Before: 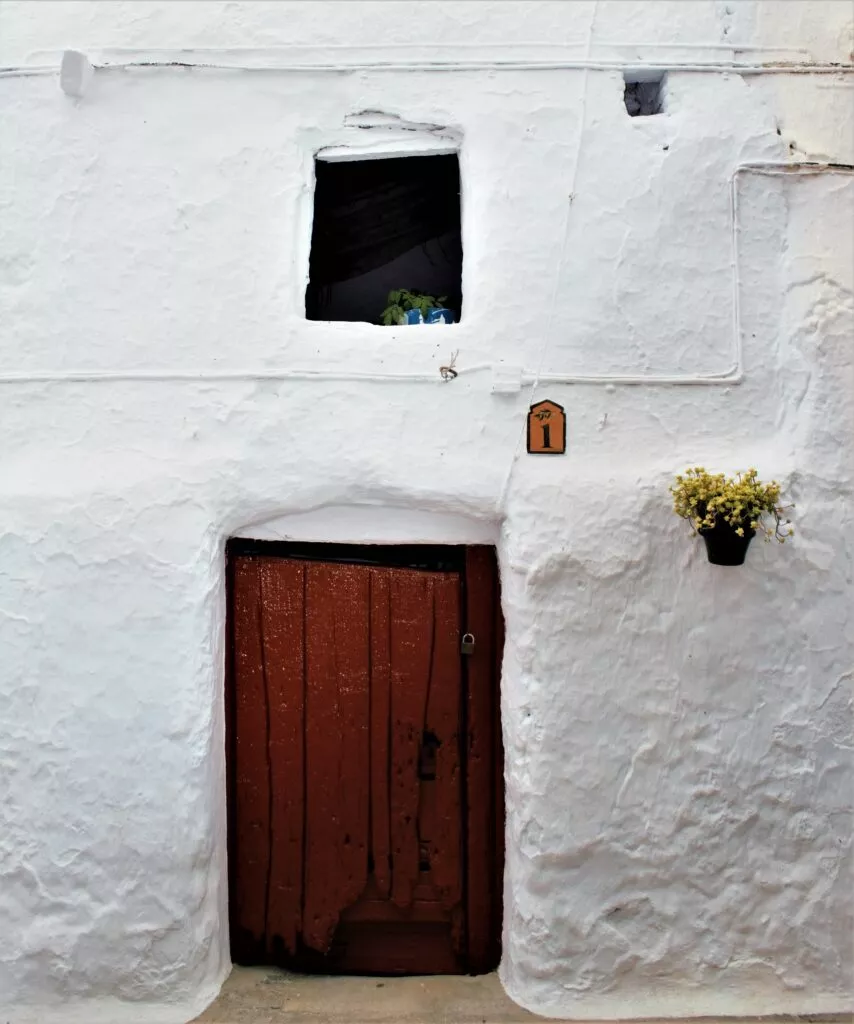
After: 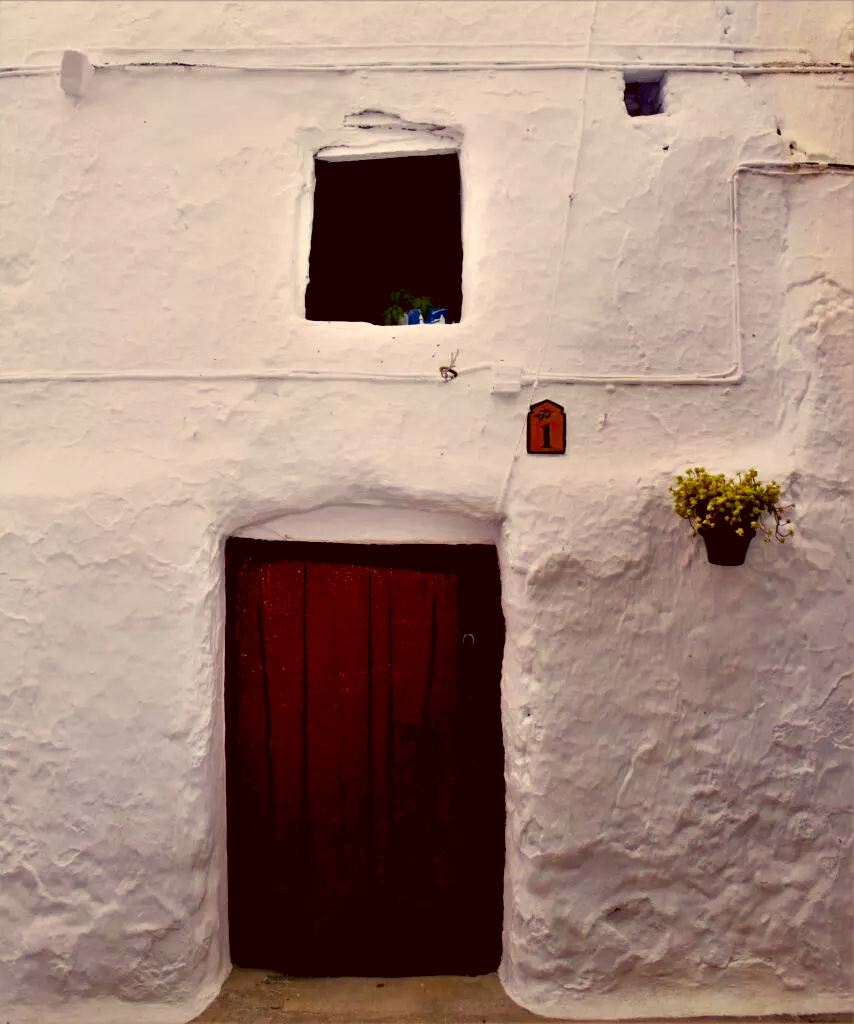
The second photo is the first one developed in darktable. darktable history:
contrast brightness saturation: brightness -0.209, saturation 0.077
color calibration: x 0.381, y 0.391, temperature 4087.83 K
exposure: black level correction 0.029, exposure -0.079 EV, compensate exposure bias true, compensate highlight preservation false
color correction: highlights a* 10.11, highlights b* 38.42, shadows a* 13.93, shadows b* 3.12
